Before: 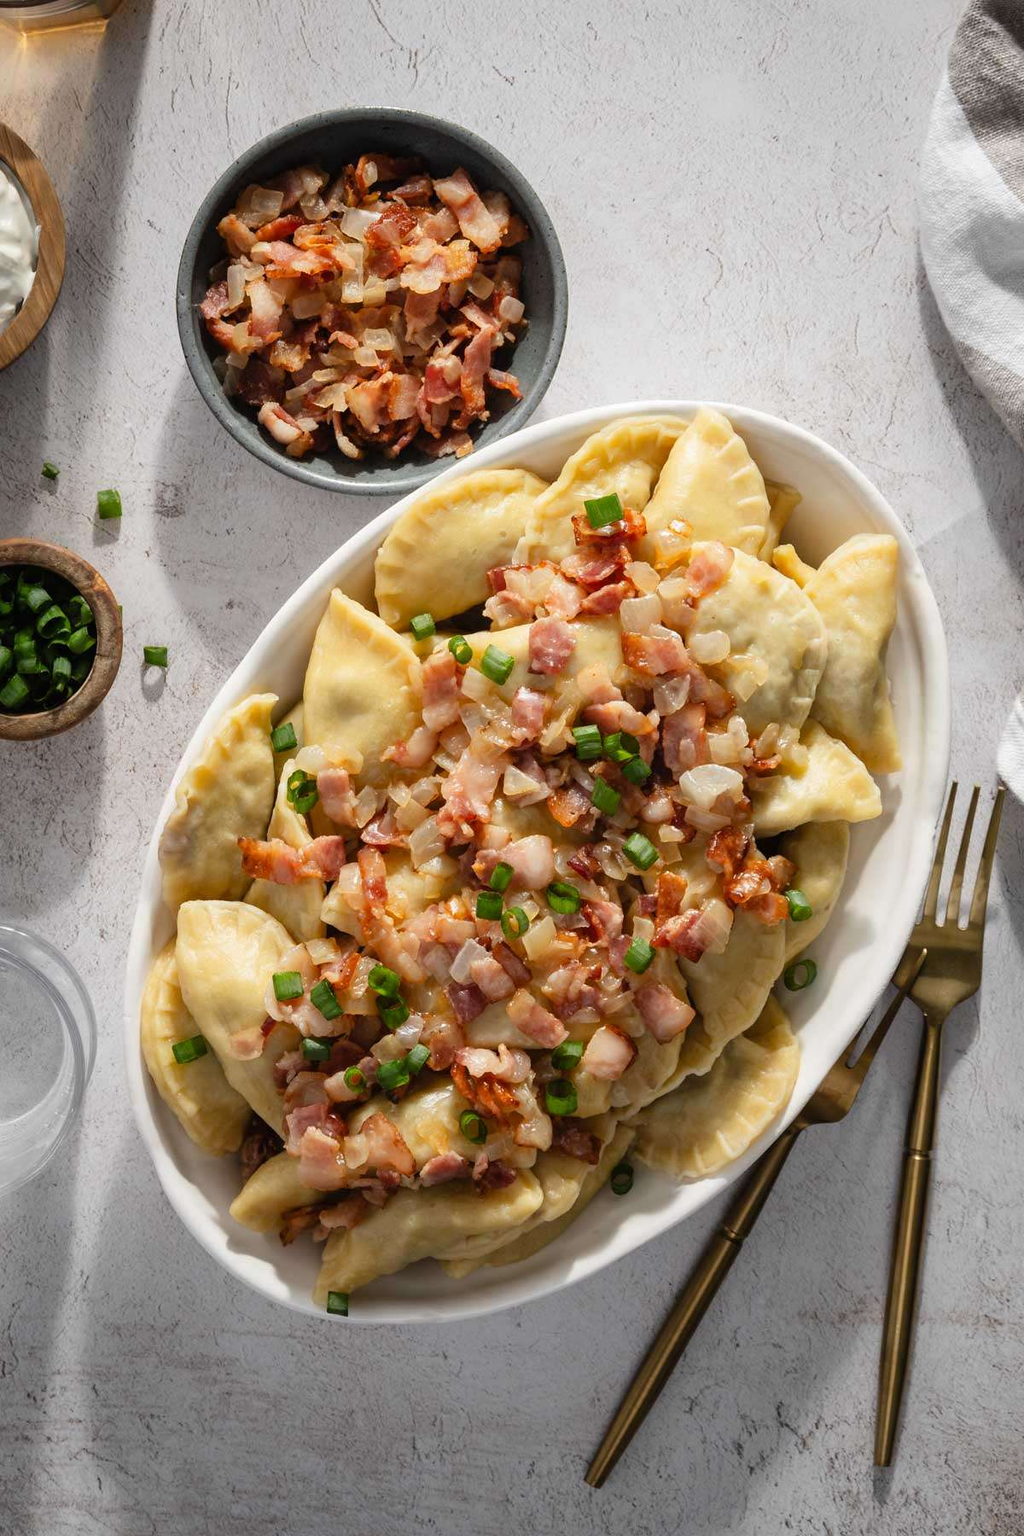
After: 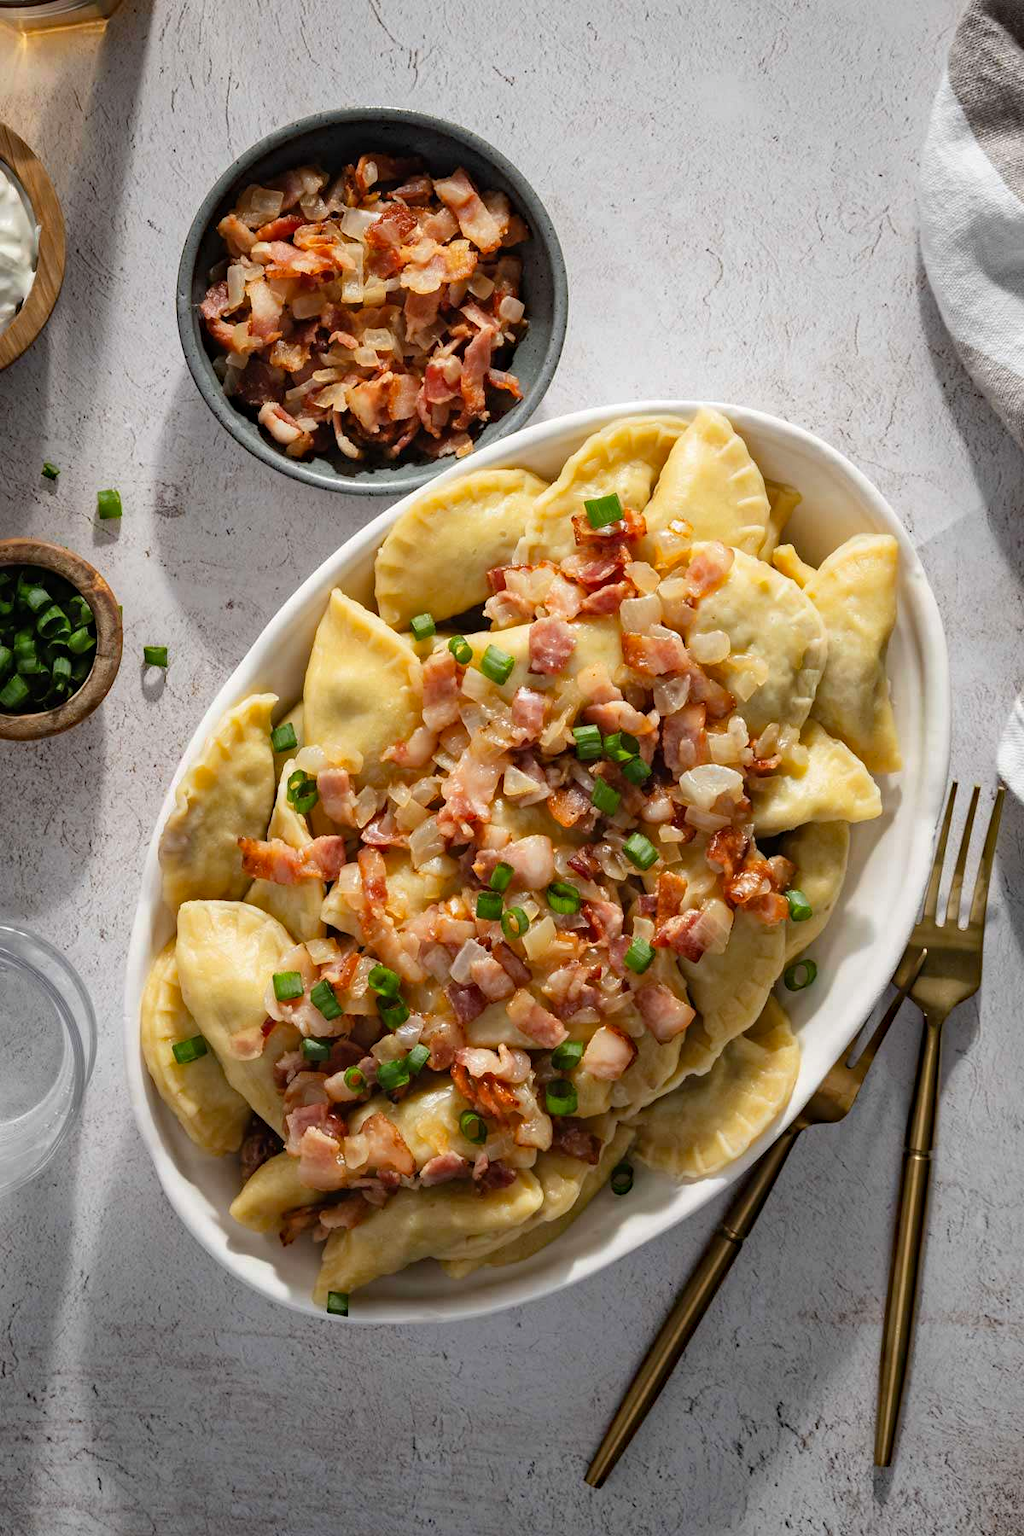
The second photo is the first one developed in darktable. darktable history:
haze removal: strength 0.277, distance 0.246, adaptive false
